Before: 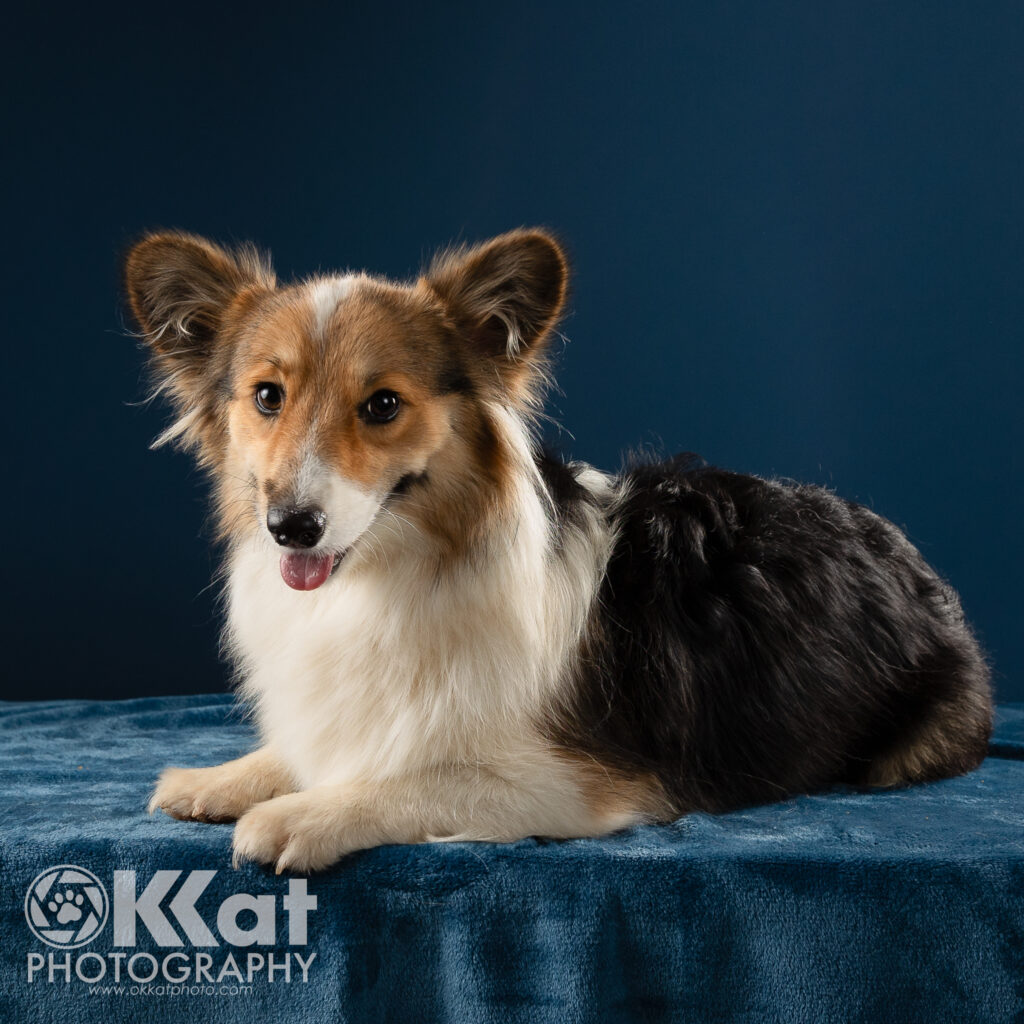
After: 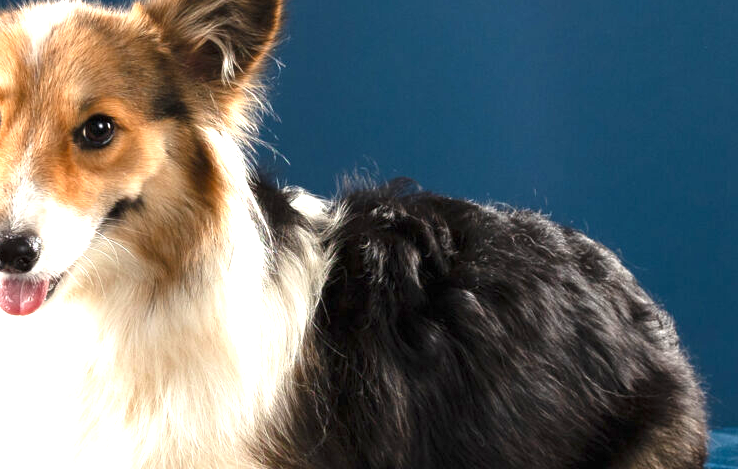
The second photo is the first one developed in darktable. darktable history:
crop and rotate: left 27.882%, top 26.871%, bottom 27.328%
exposure: black level correction 0, exposure 1.479 EV, compensate exposure bias true, compensate highlight preservation false
